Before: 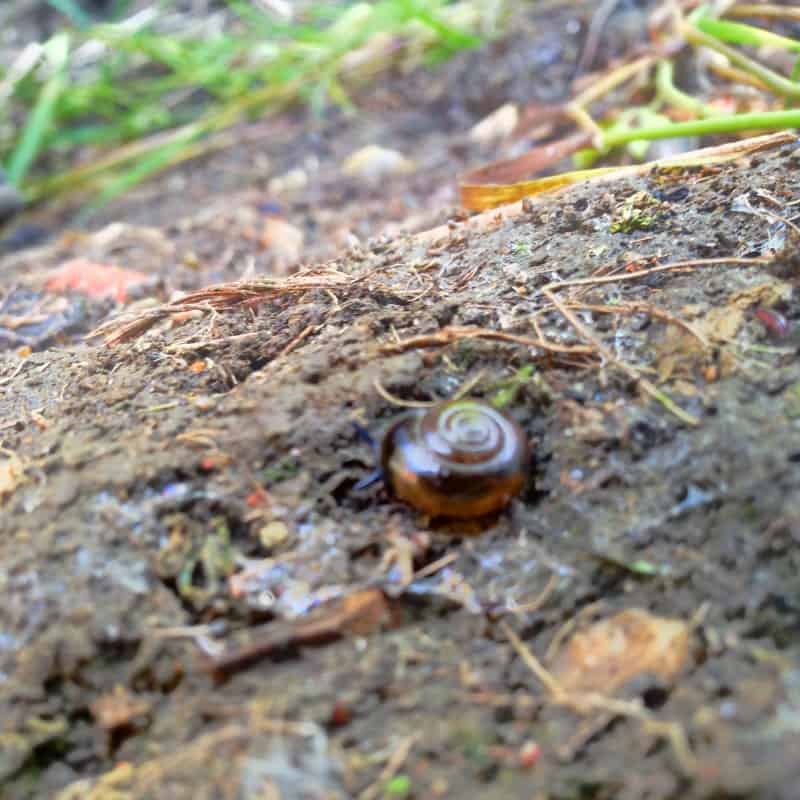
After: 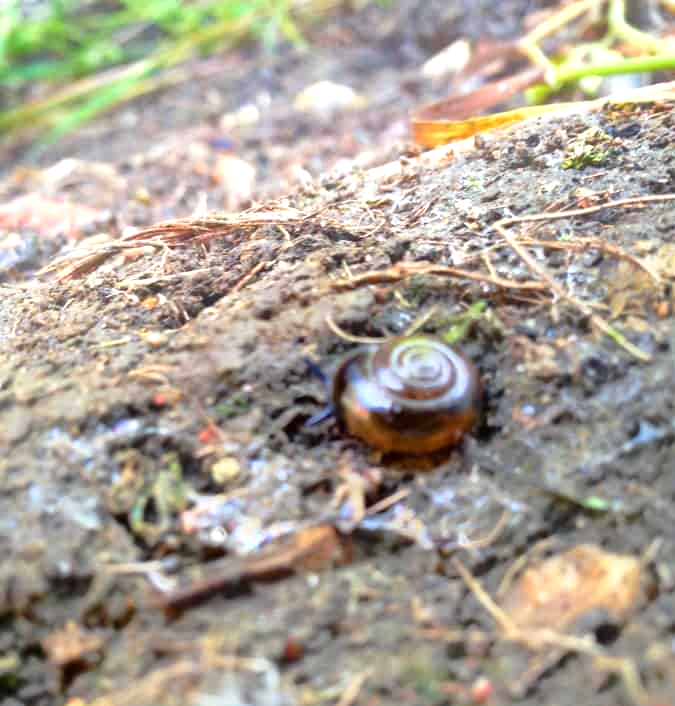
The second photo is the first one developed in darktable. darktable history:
exposure: exposure 0.555 EV, compensate highlight preservation false
crop: left 6.084%, top 8.092%, right 9.537%, bottom 3.605%
